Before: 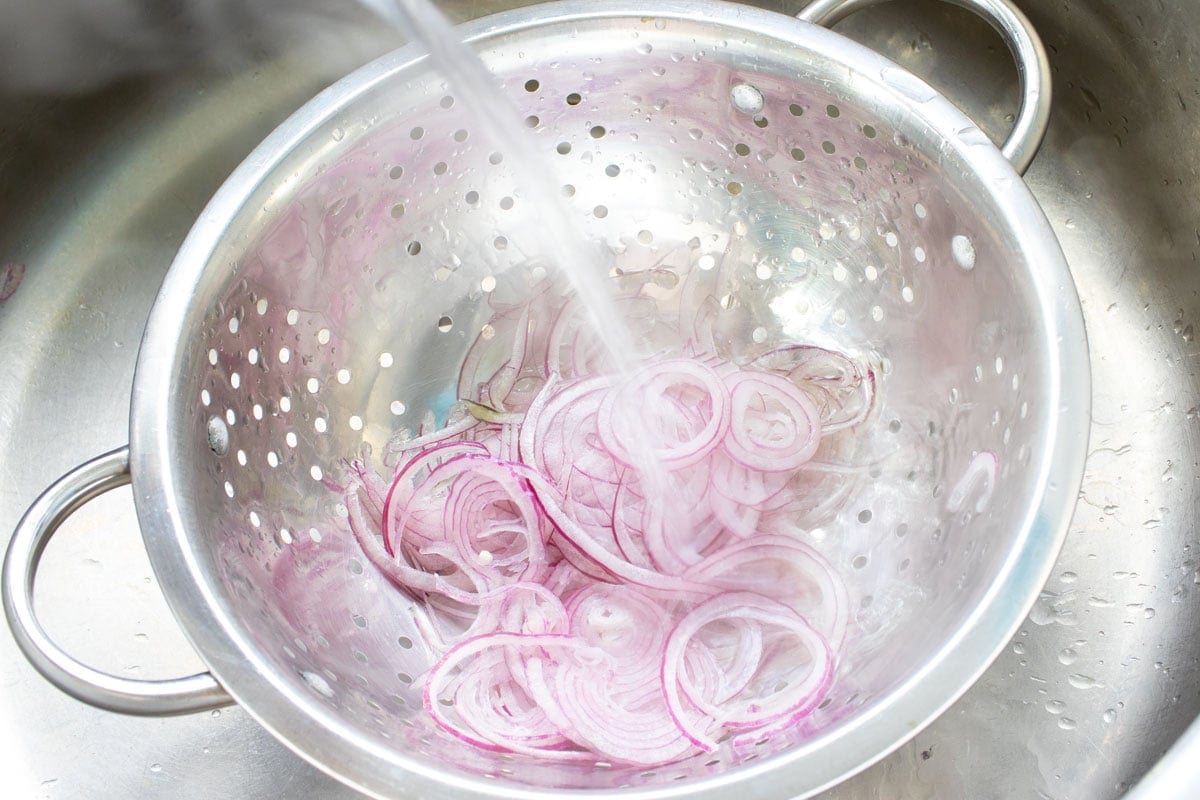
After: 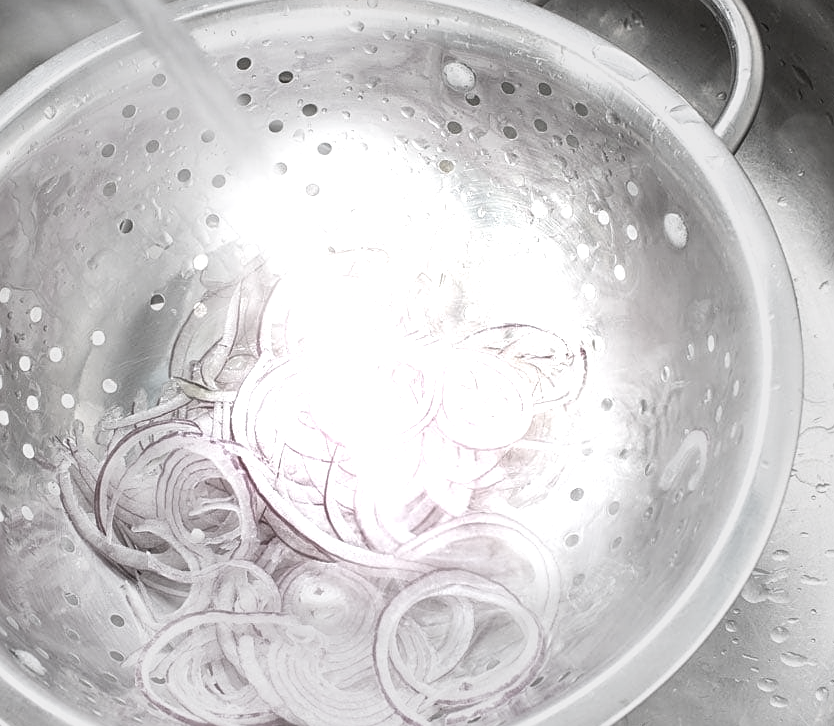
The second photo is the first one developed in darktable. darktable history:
local contrast: detail 117%
crop and rotate: left 24.034%, top 2.838%, right 6.406%, bottom 6.299%
exposure: black level correction 0, exposure 1 EV, compensate highlight preservation false
sharpen: on, module defaults
vignetting: fall-off start 31.28%, fall-off radius 34.64%, brightness -0.575
color correction: saturation 0.3
white balance: red 1.009, blue 1.027
